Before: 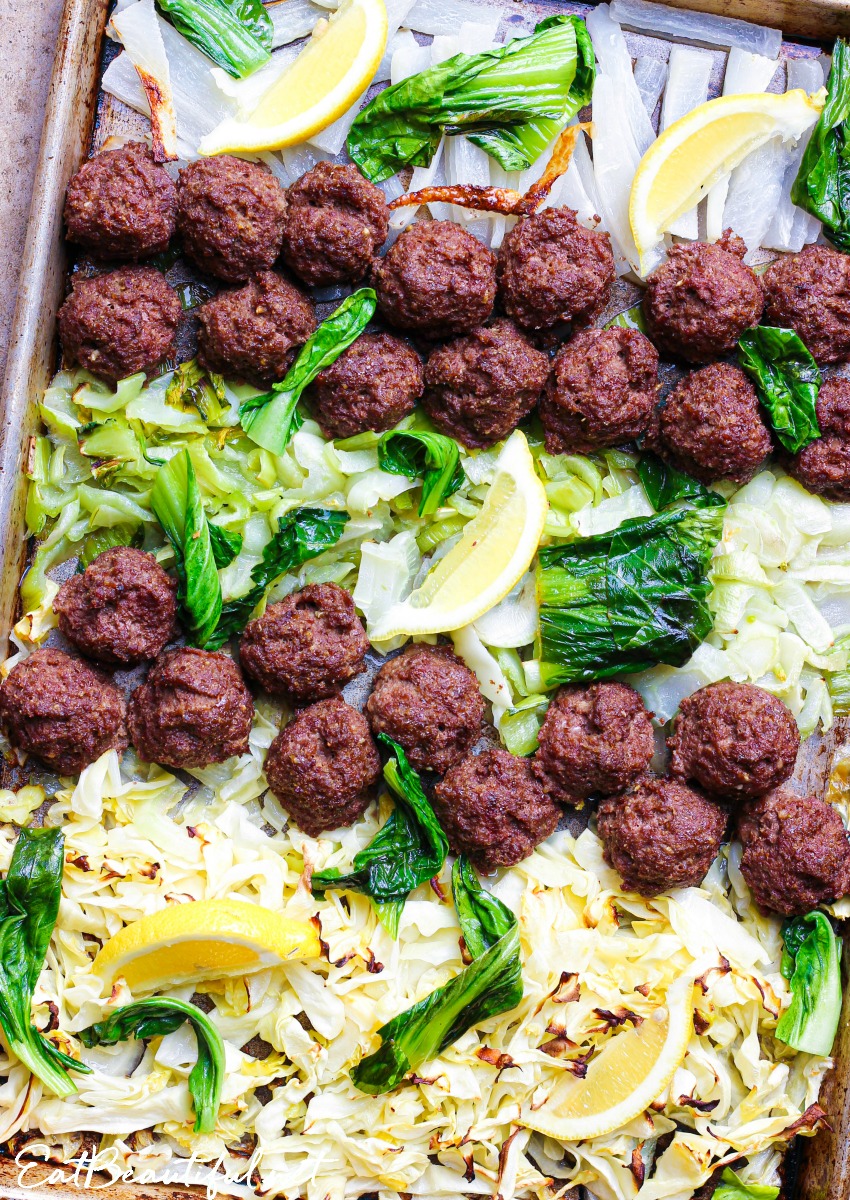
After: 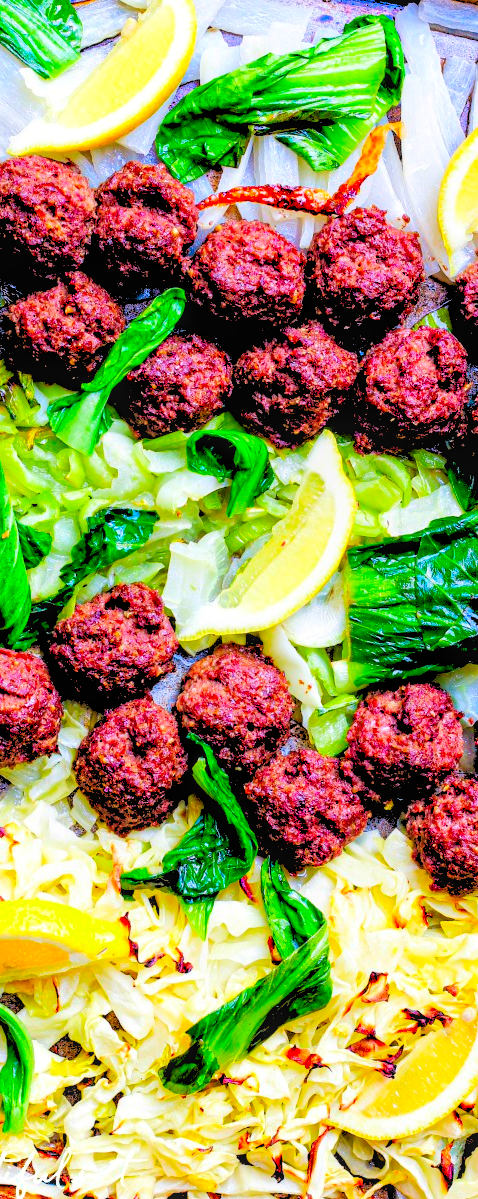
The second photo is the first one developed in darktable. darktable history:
crop and rotate: left 22.516%, right 21.234%
rgb levels: levels [[0.027, 0.429, 0.996], [0, 0.5, 1], [0, 0.5, 1]]
color correction: saturation 1.8
local contrast: on, module defaults
